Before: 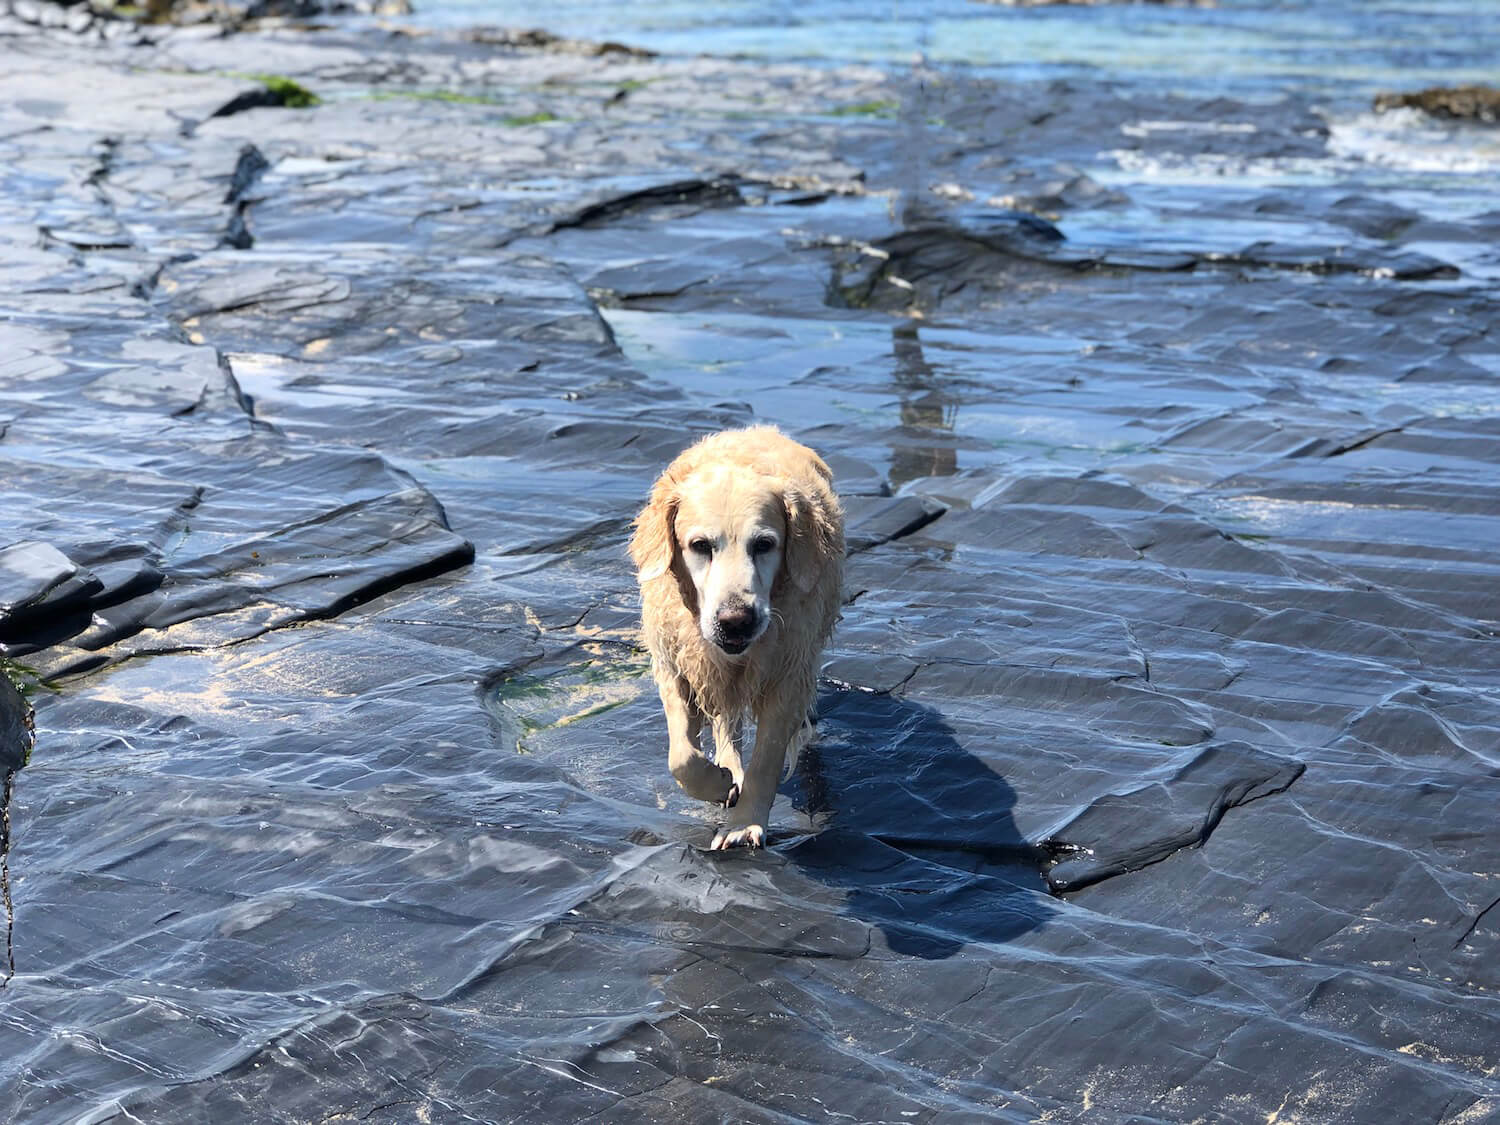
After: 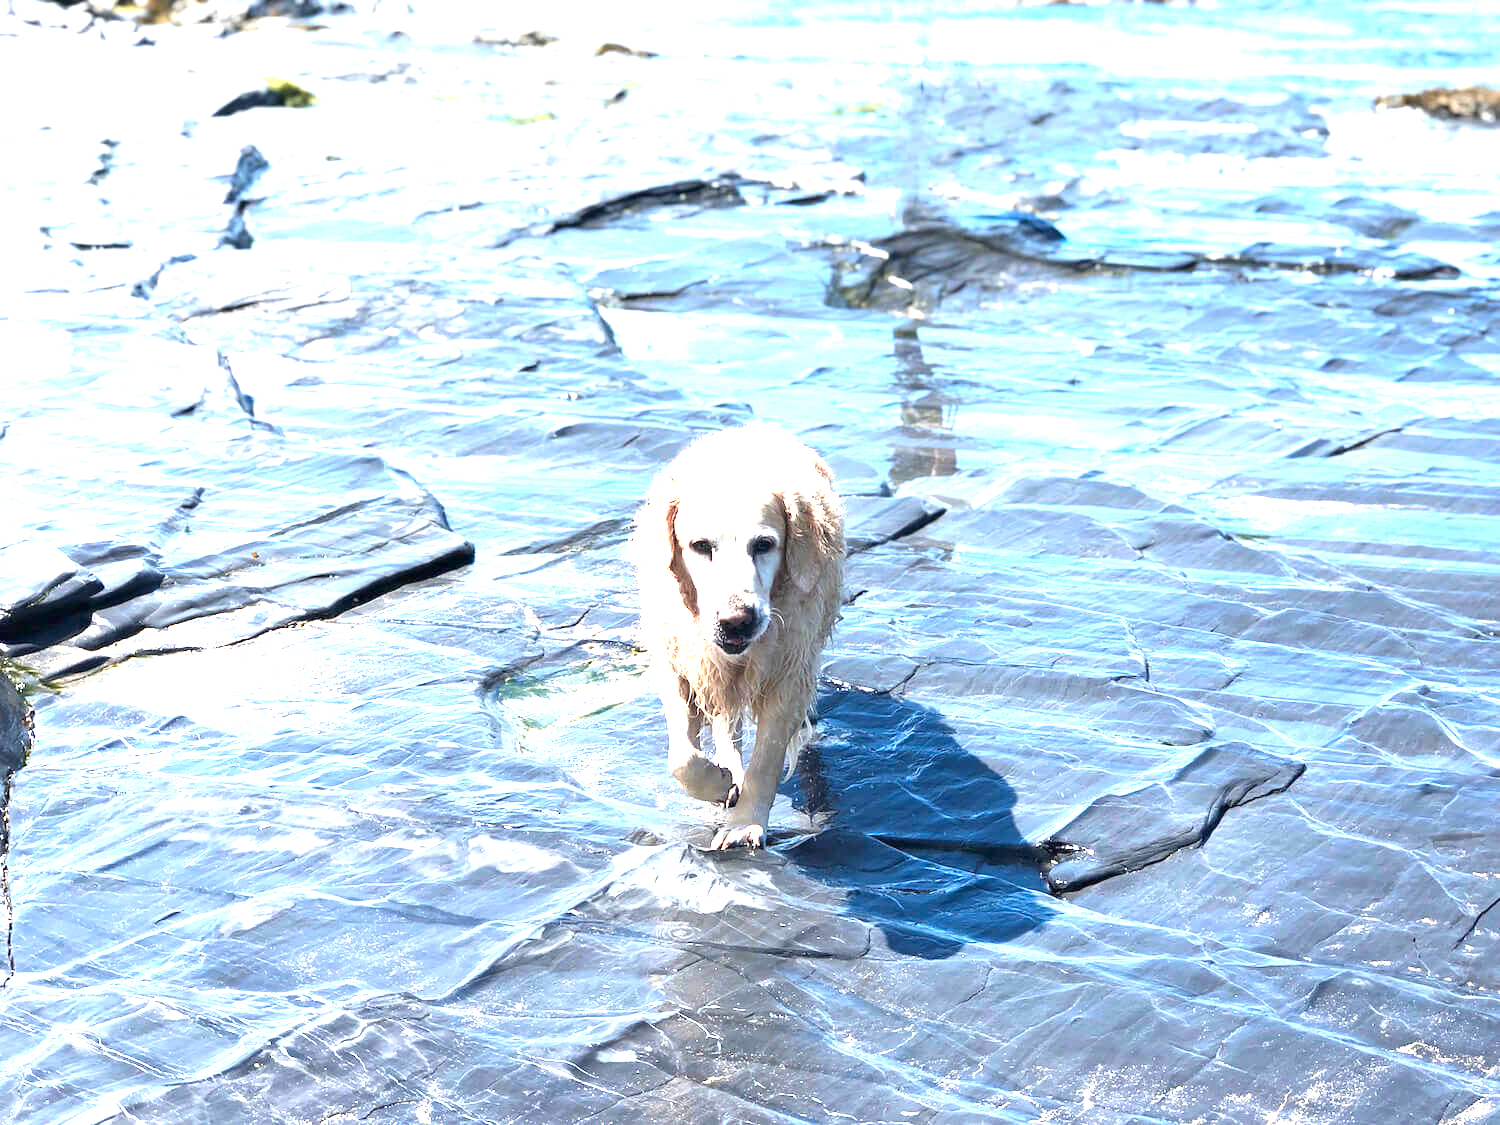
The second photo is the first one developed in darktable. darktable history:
exposure: exposure 1.999 EV, compensate exposure bias true, compensate highlight preservation false
color zones: curves: ch1 [(0.263, 0.53) (0.376, 0.287) (0.487, 0.512) (0.748, 0.547) (1, 0.513)]; ch2 [(0.262, 0.45) (0.751, 0.477)]
